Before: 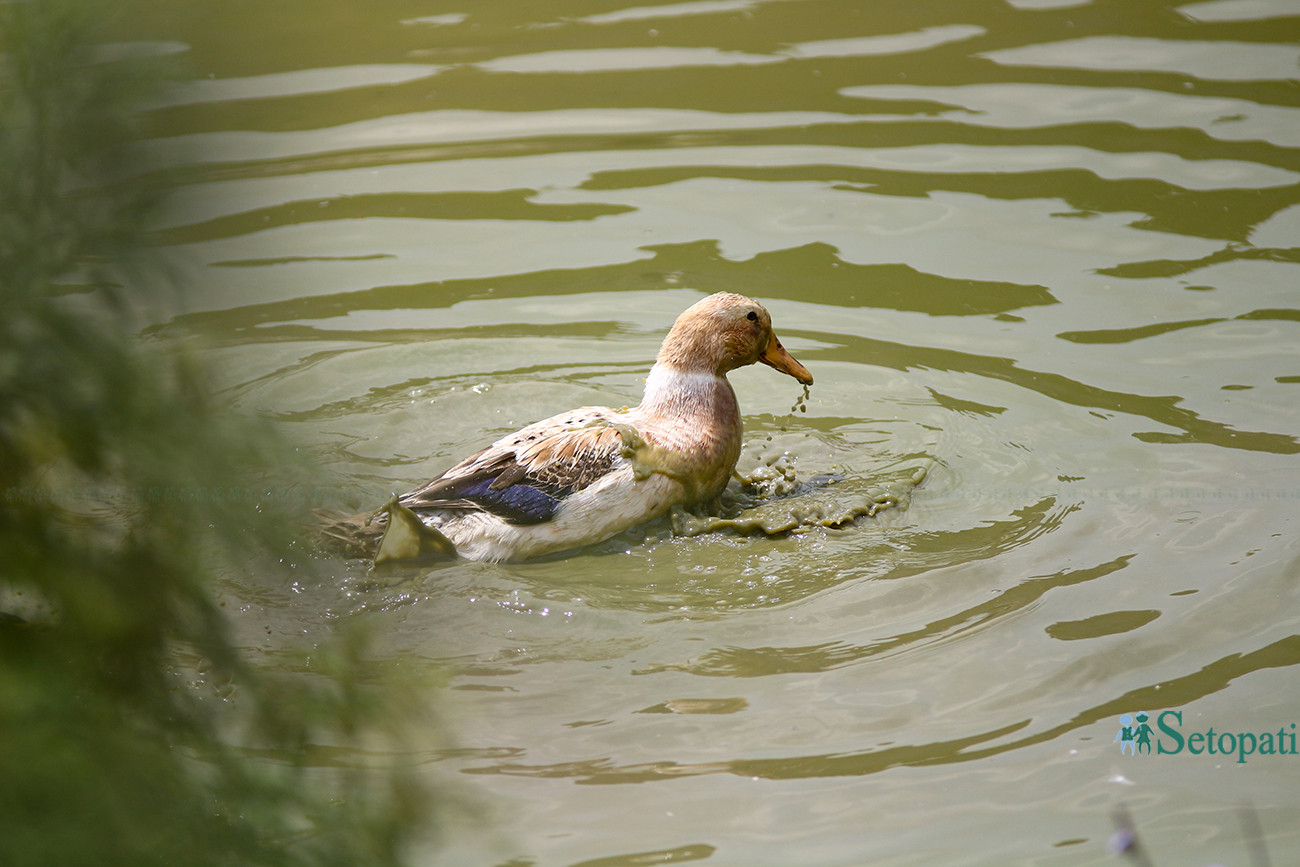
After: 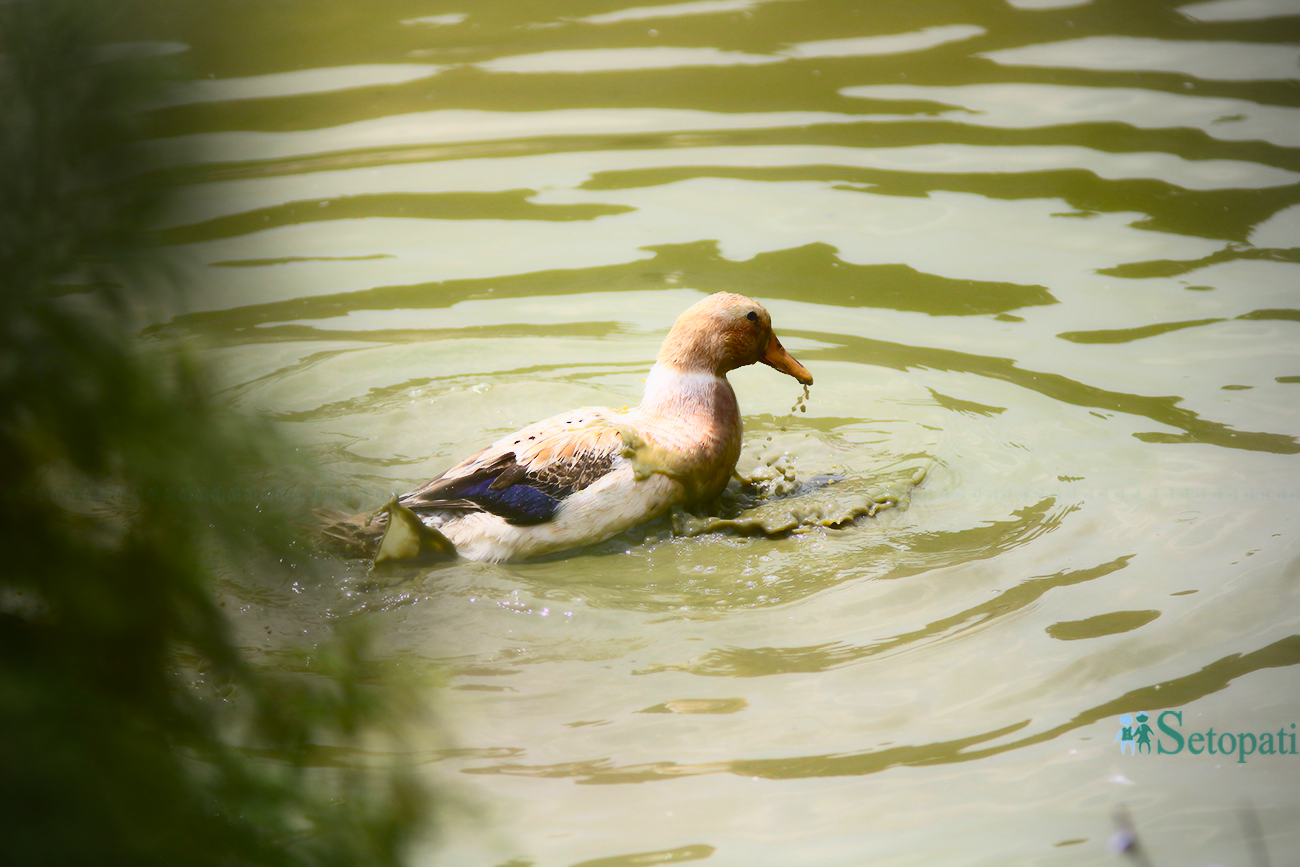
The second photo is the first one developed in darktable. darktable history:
contrast brightness saturation: contrast 0.413, brightness 0.045, saturation 0.261
vignetting: unbound false
contrast equalizer: octaves 7, y [[0.5, 0.542, 0.583, 0.625, 0.667, 0.708], [0.5 ×6], [0.5 ×6], [0 ×6], [0 ×6]], mix -0.995
